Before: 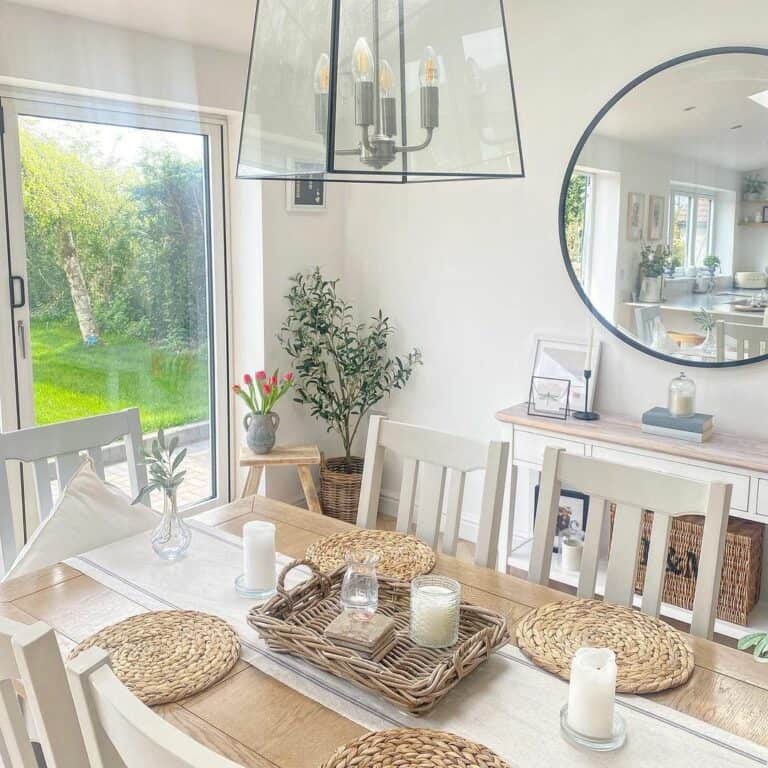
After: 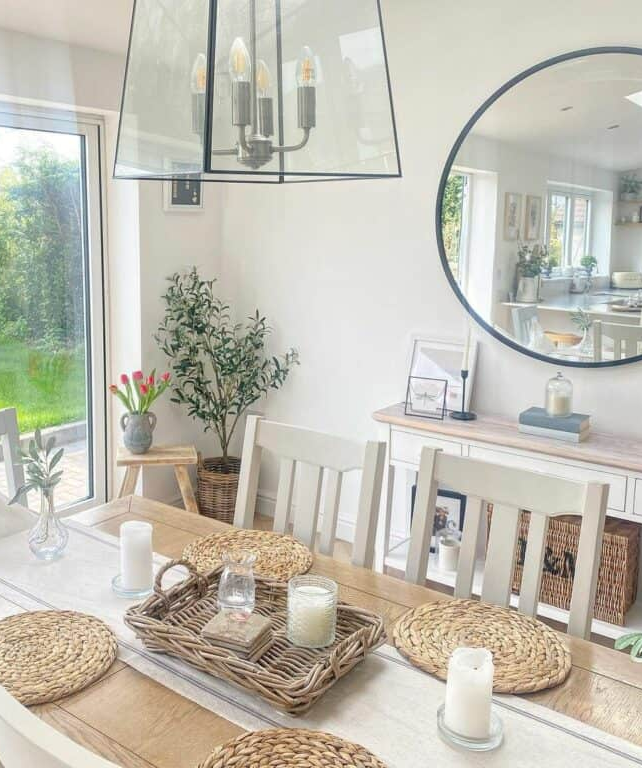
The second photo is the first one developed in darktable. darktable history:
crop: left 16.082%
